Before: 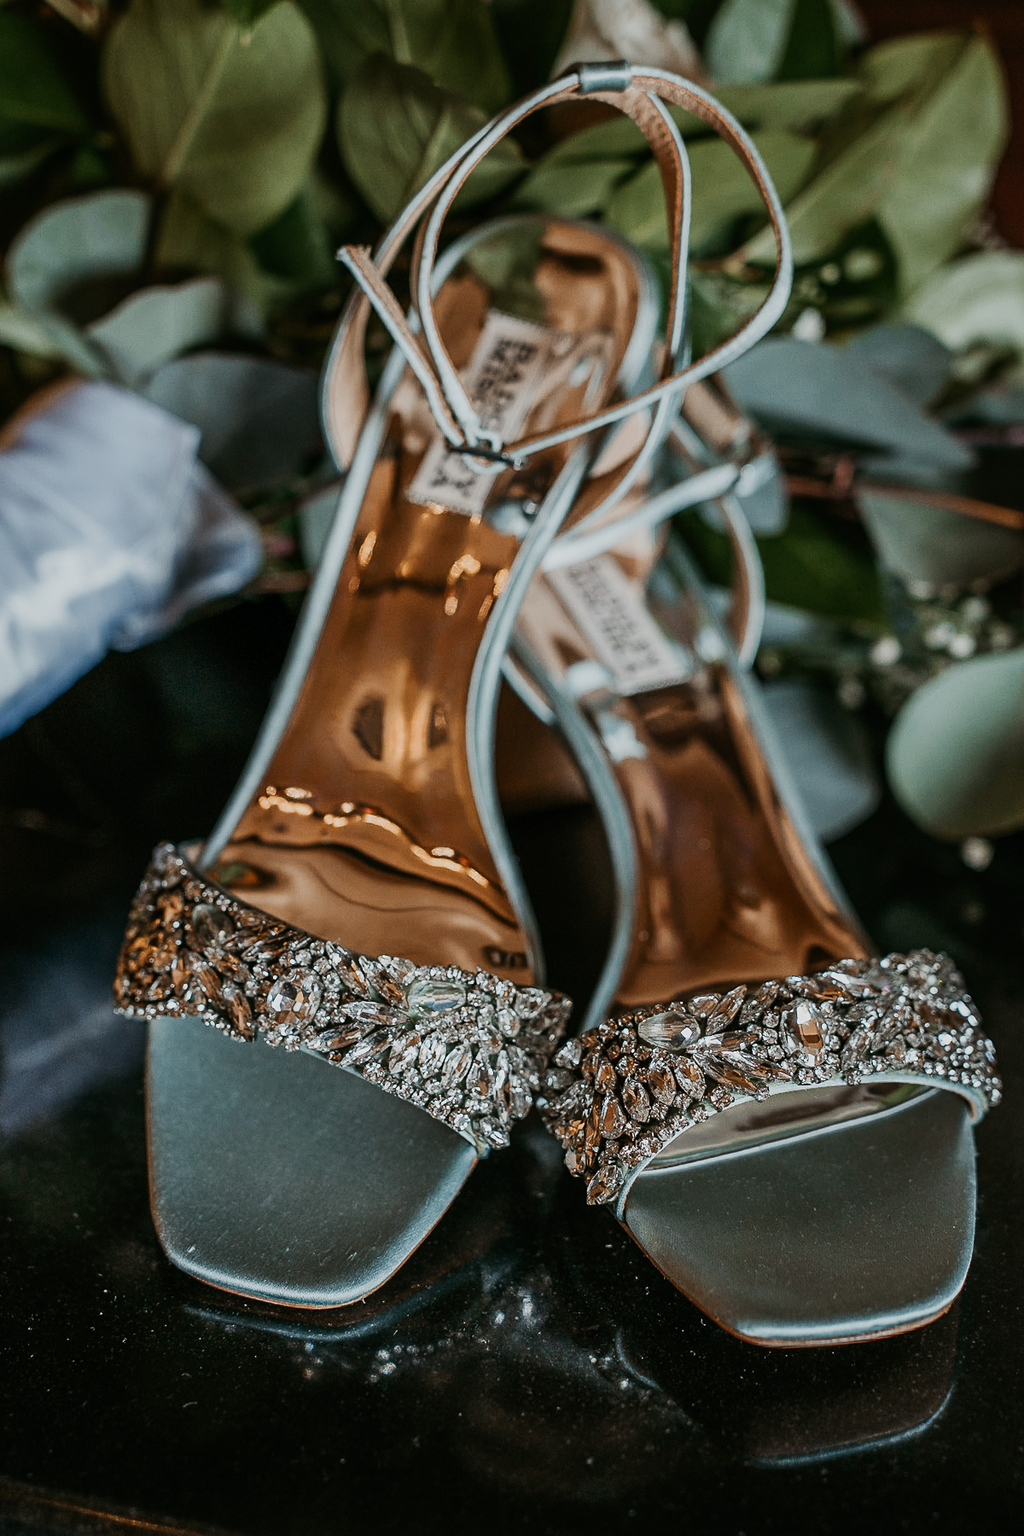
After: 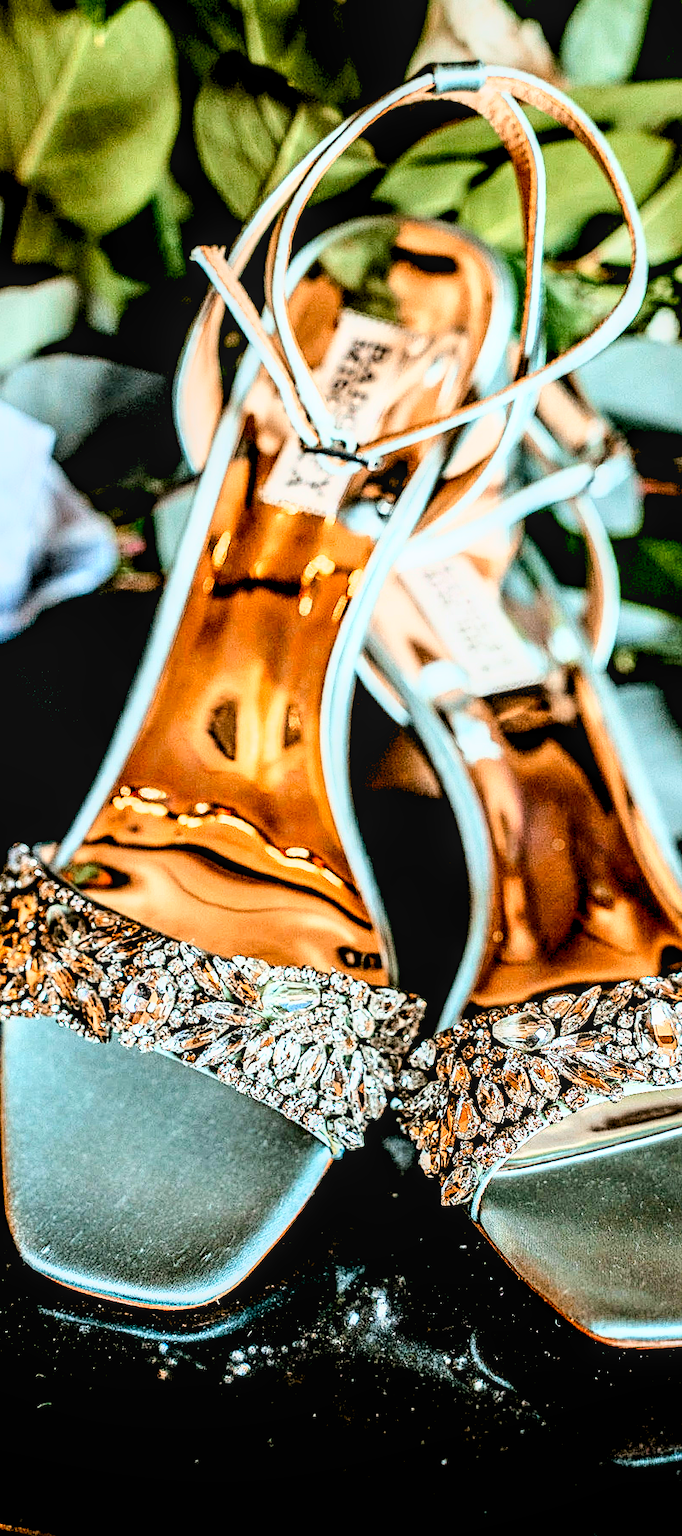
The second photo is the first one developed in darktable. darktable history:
local contrast: detail 130%
sharpen: amount 0.2
contrast brightness saturation: contrast 0.13, brightness -0.05, saturation 0.16
base curve: curves: ch0 [(0, 0) (0.025, 0.046) (0.112, 0.277) (0.467, 0.74) (0.814, 0.929) (1, 0.942)]
exposure: black level correction 0.008, exposure 0.979 EV, compensate highlight preservation false
crop and rotate: left 14.292%, right 19.041%
rgb levels: levels [[0.013, 0.434, 0.89], [0, 0.5, 1], [0, 0.5, 1]]
